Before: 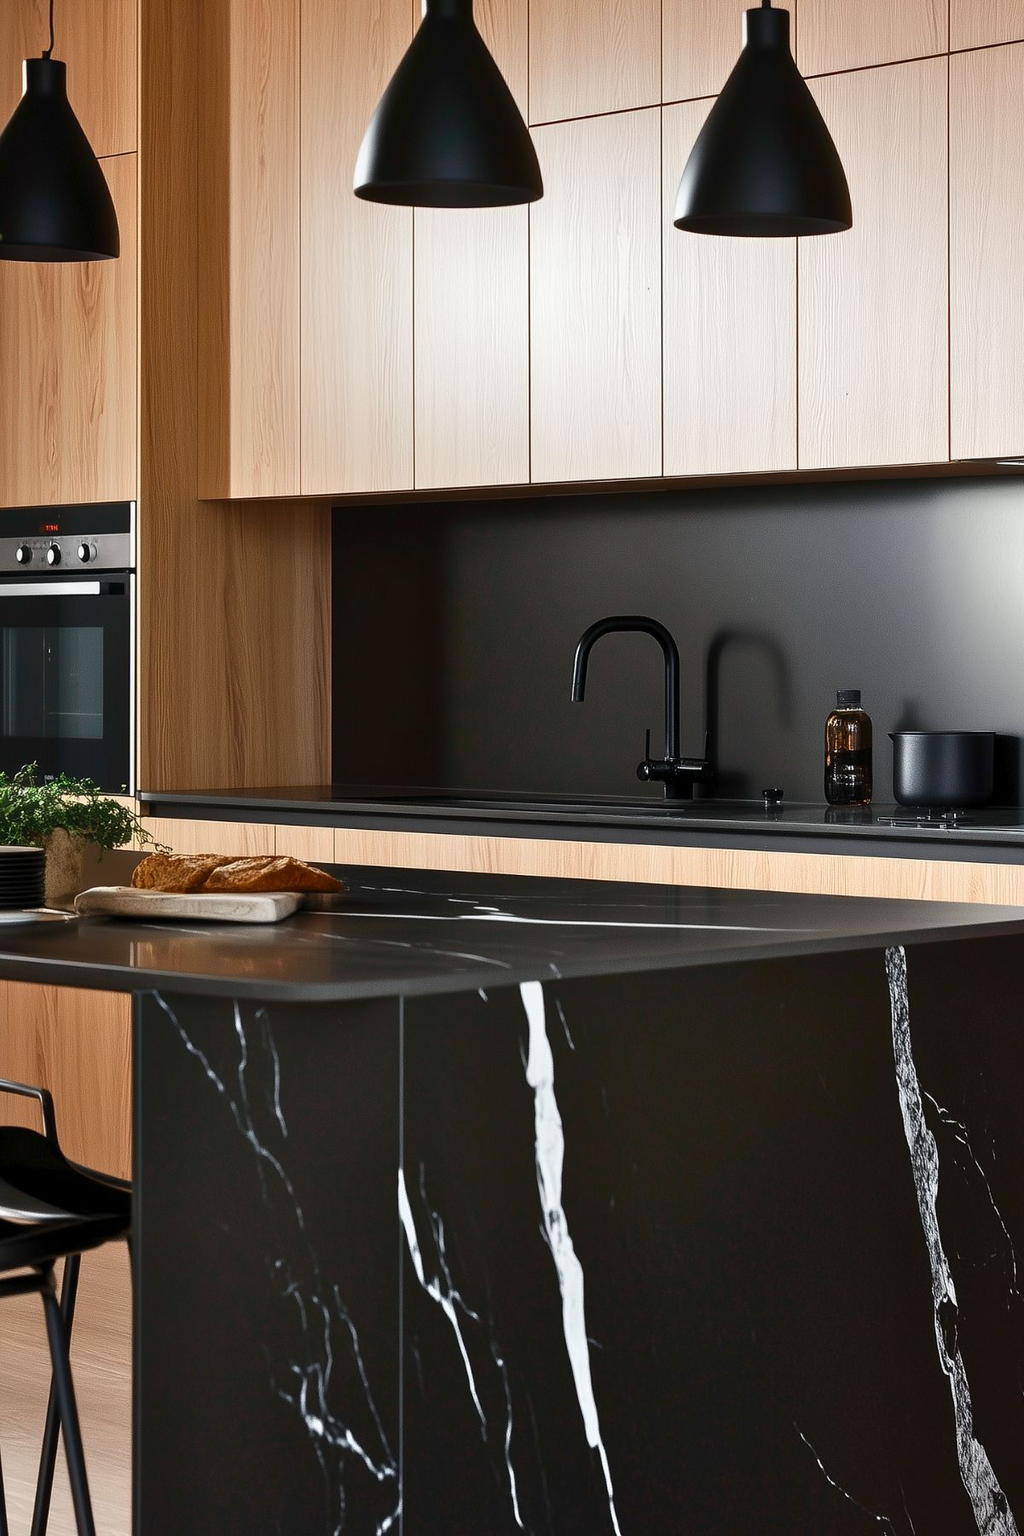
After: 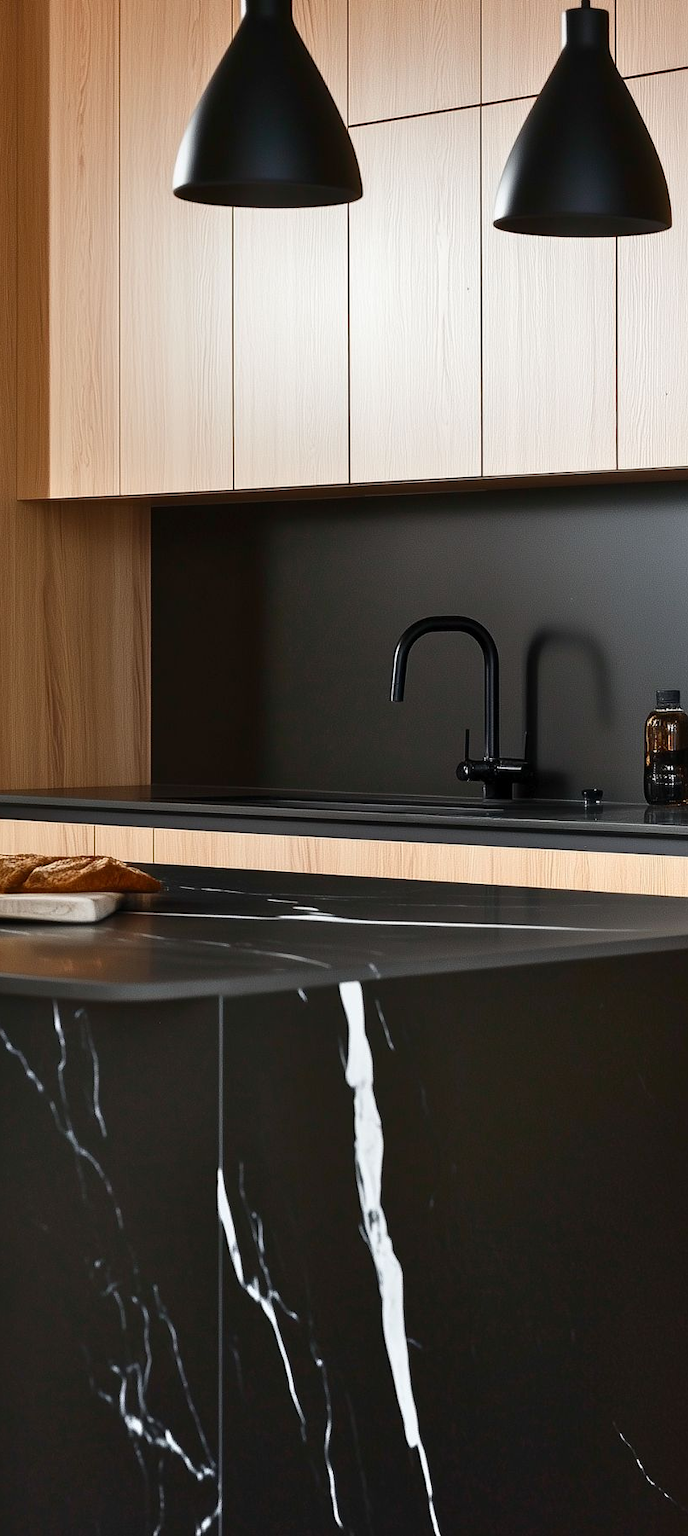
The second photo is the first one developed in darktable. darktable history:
crop and rotate: left 17.699%, right 15.091%
